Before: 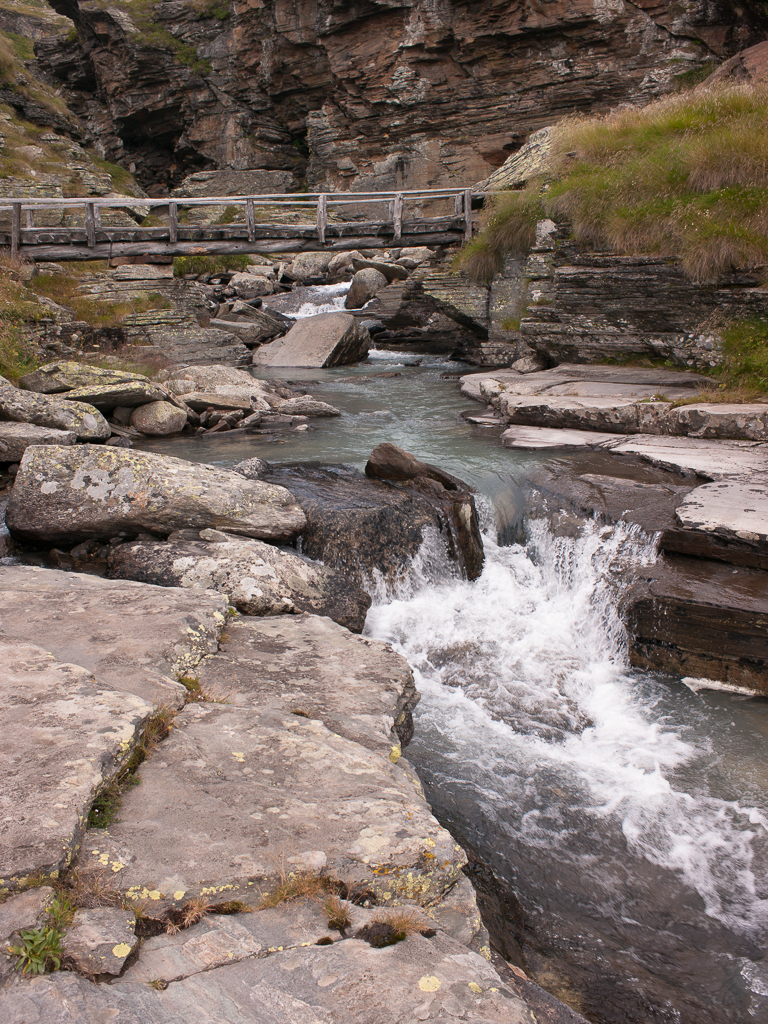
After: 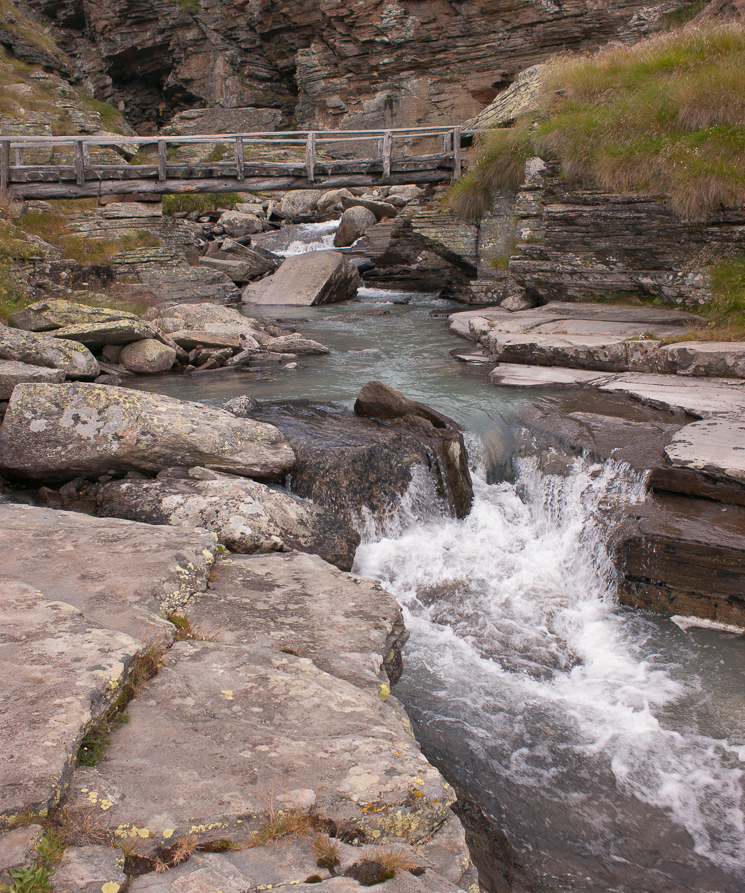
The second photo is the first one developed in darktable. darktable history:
crop: left 1.507%, top 6.147%, right 1.379%, bottom 6.637%
shadows and highlights: on, module defaults
